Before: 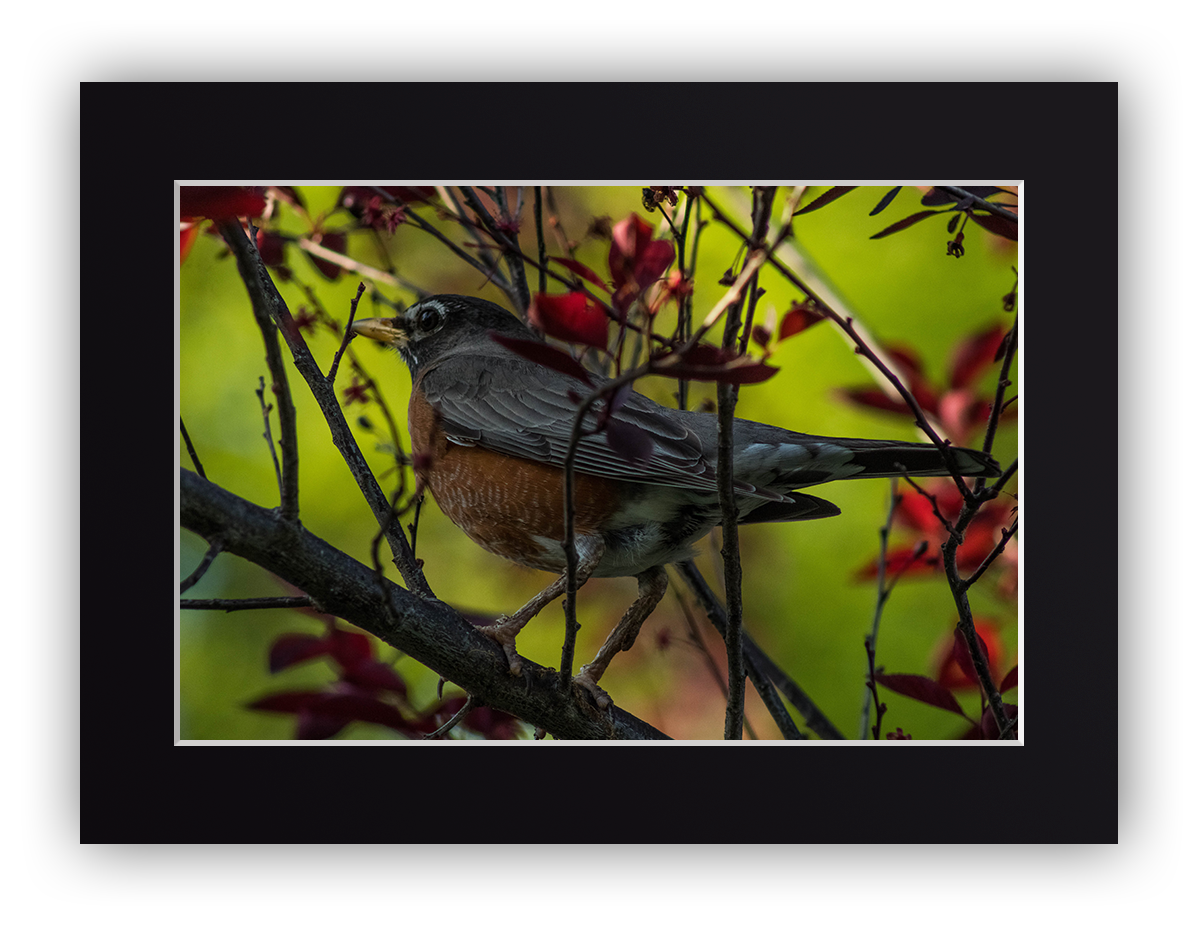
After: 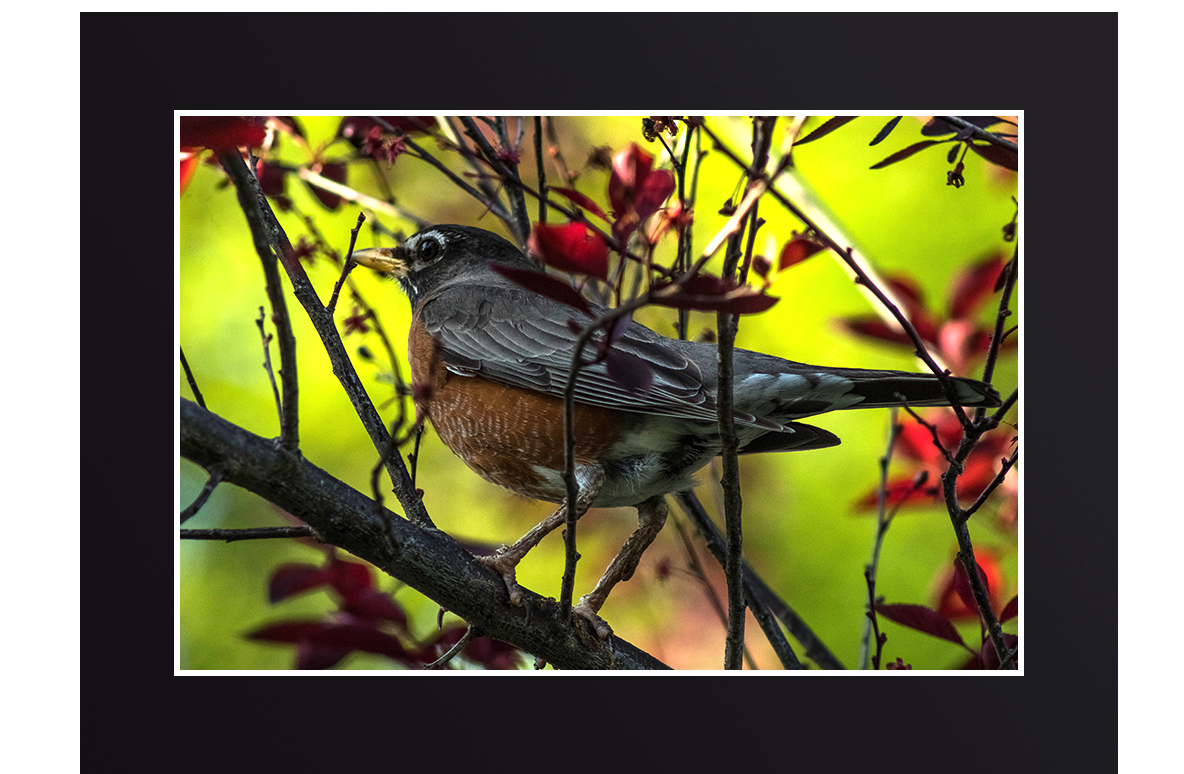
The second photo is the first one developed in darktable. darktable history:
crop: top 7.625%, bottom 8.027%
exposure: exposure 0.999 EV, compensate highlight preservation false
tone equalizer: -8 EV -0.417 EV, -7 EV -0.389 EV, -6 EV -0.333 EV, -5 EV -0.222 EV, -3 EV 0.222 EV, -2 EV 0.333 EV, -1 EV 0.389 EV, +0 EV 0.417 EV, edges refinement/feathering 500, mask exposure compensation -1.57 EV, preserve details no
